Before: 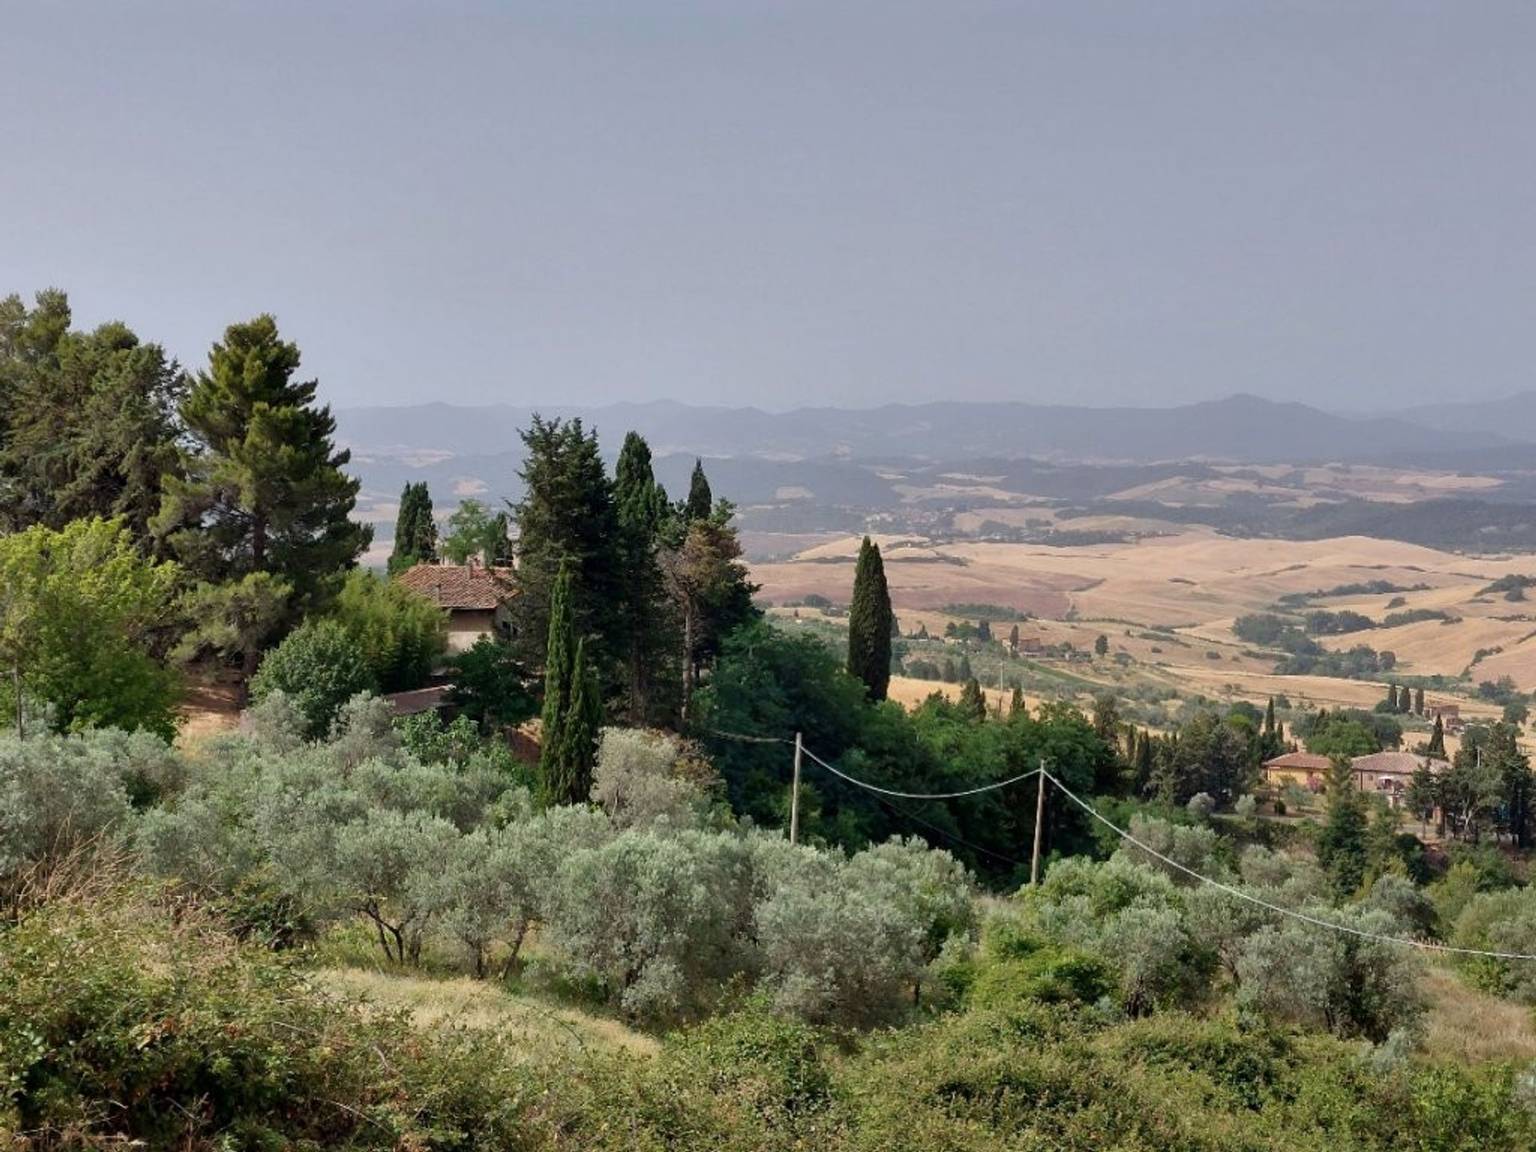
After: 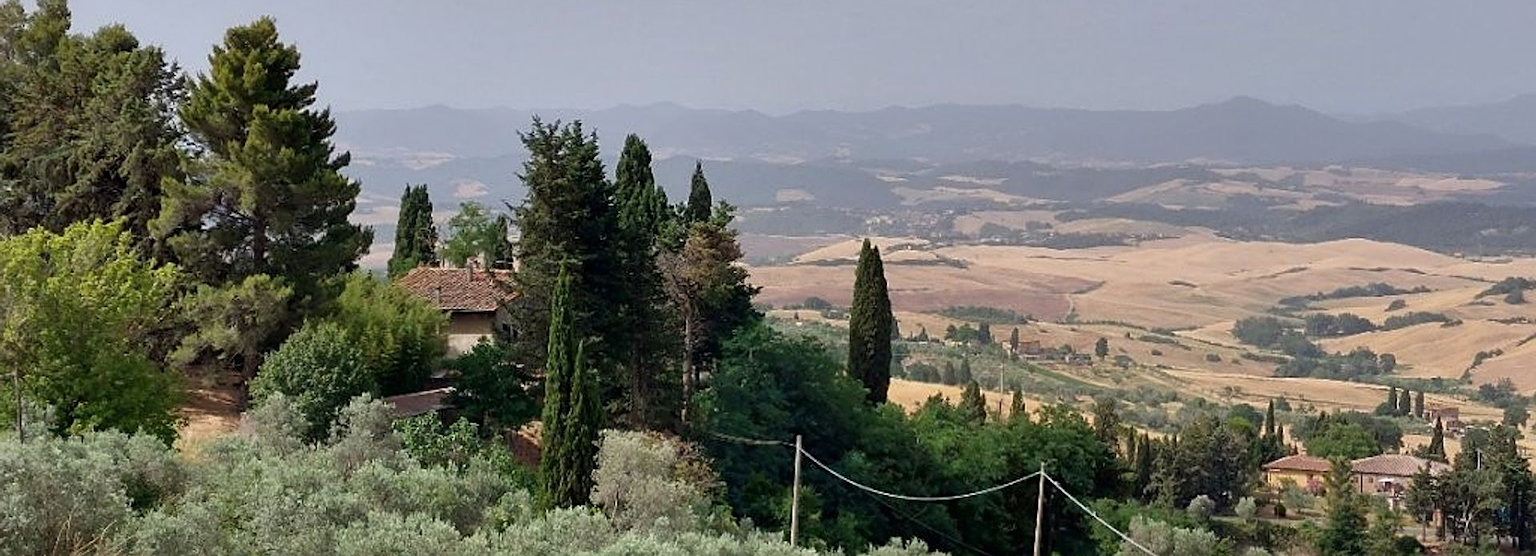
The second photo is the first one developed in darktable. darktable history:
sharpen: on, module defaults
crop and rotate: top 25.885%, bottom 25.844%
